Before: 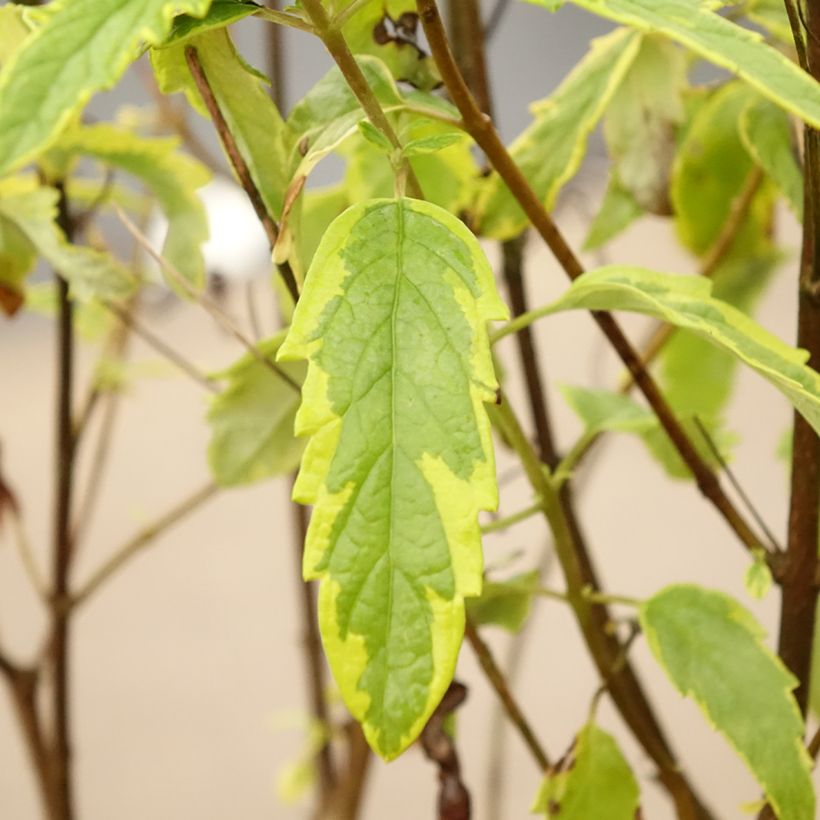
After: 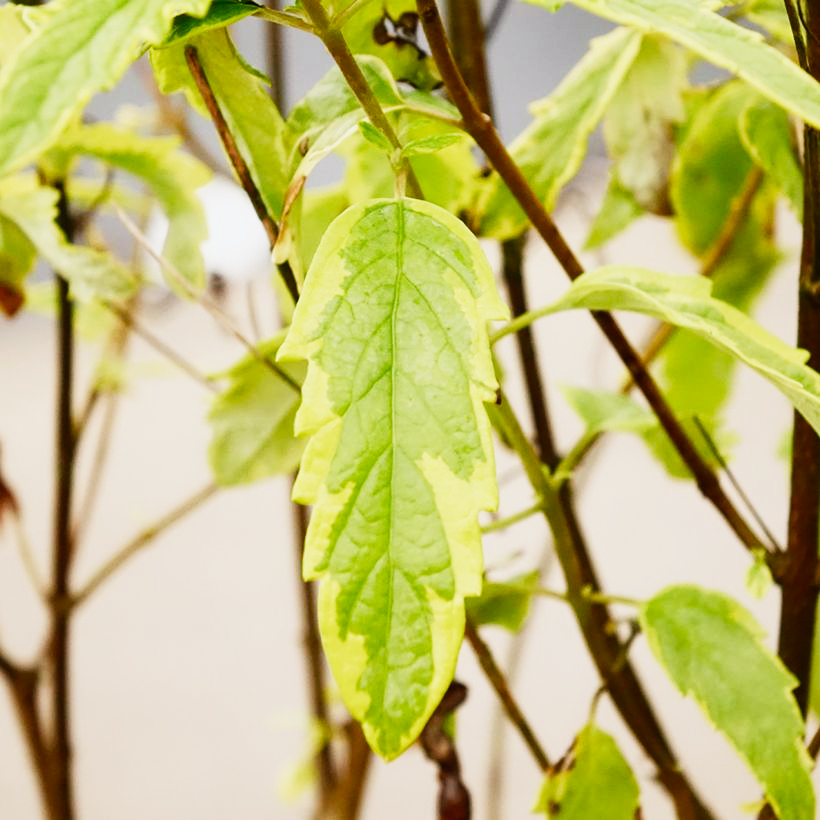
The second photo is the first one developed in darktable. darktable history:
sigmoid: contrast 1.93, skew 0.29, preserve hue 0%
color balance rgb: shadows lift › chroma 2%, shadows lift › hue 250°, power › hue 326.4°, highlights gain › chroma 2%, highlights gain › hue 64.8°, global offset › luminance 0.5%, global offset › hue 58.8°, perceptual saturation grading › highlights -25%, perceptual saturation grading › shadows 30%, global vibrance 15%
white balance: red 0.954, blue 1.079
vibrance: on, module defaults
